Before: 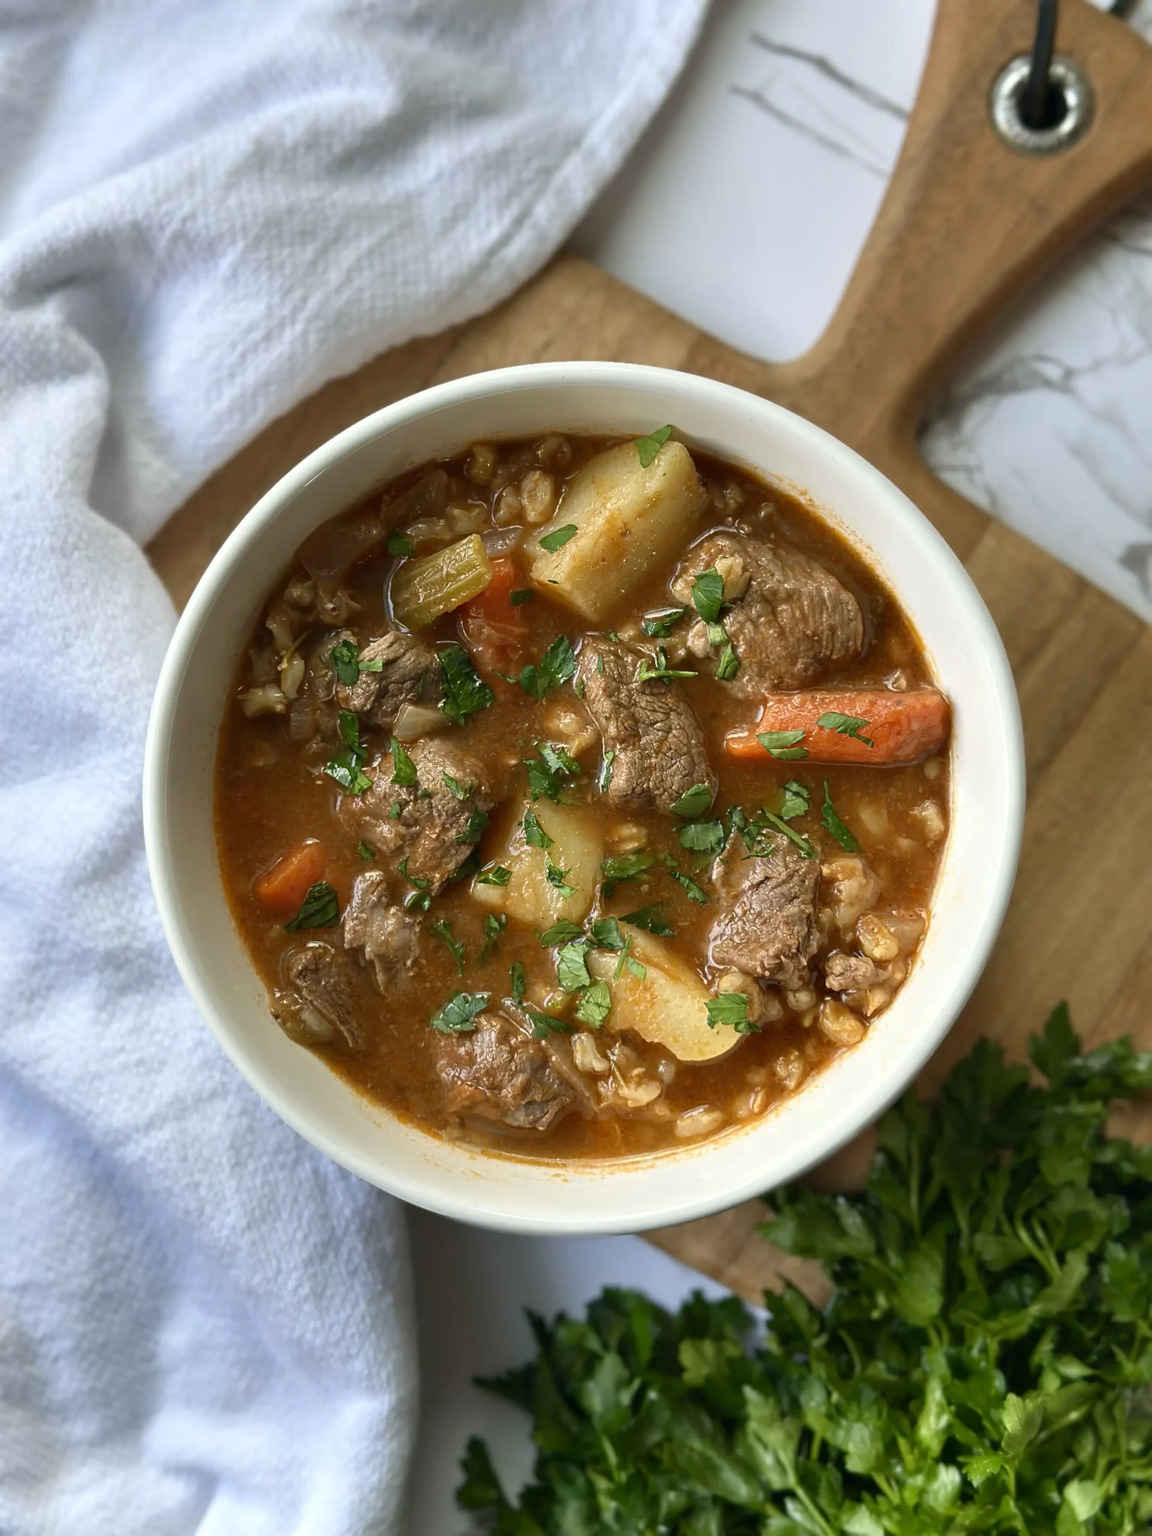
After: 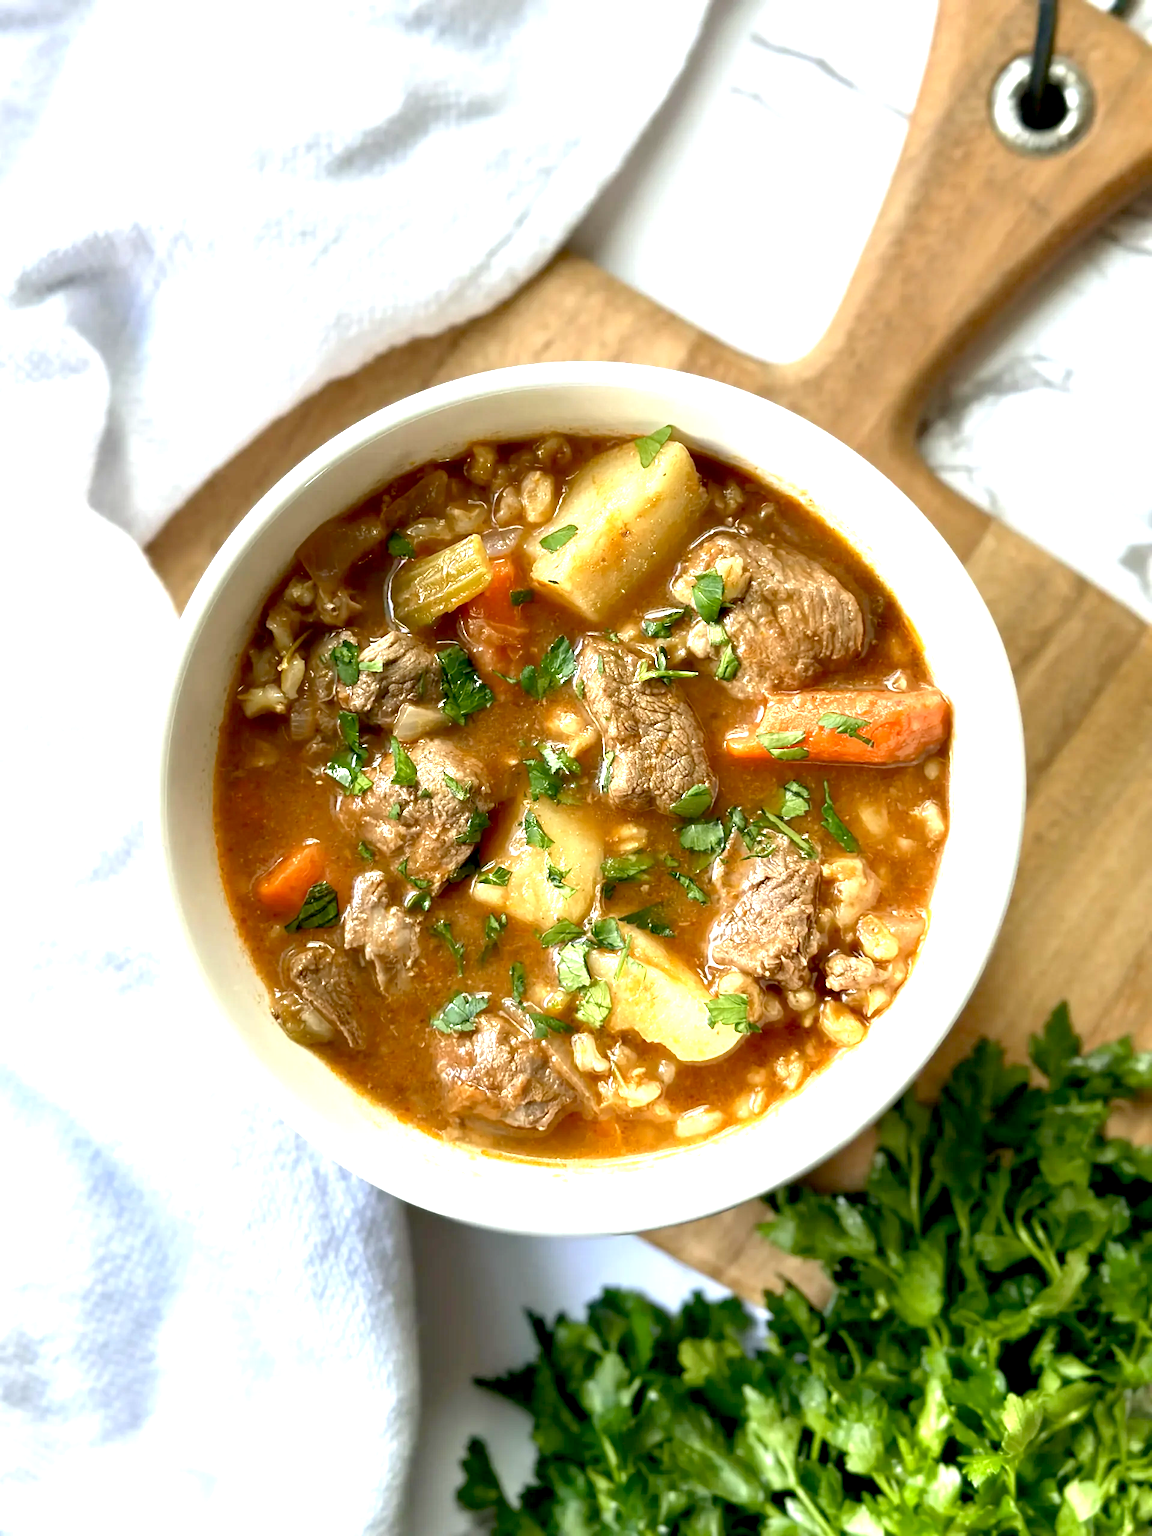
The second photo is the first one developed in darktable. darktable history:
exposure: black level correction 0.008, exposure 1.425 EV, compensate exposure bias true, compensate highlight preservation false
